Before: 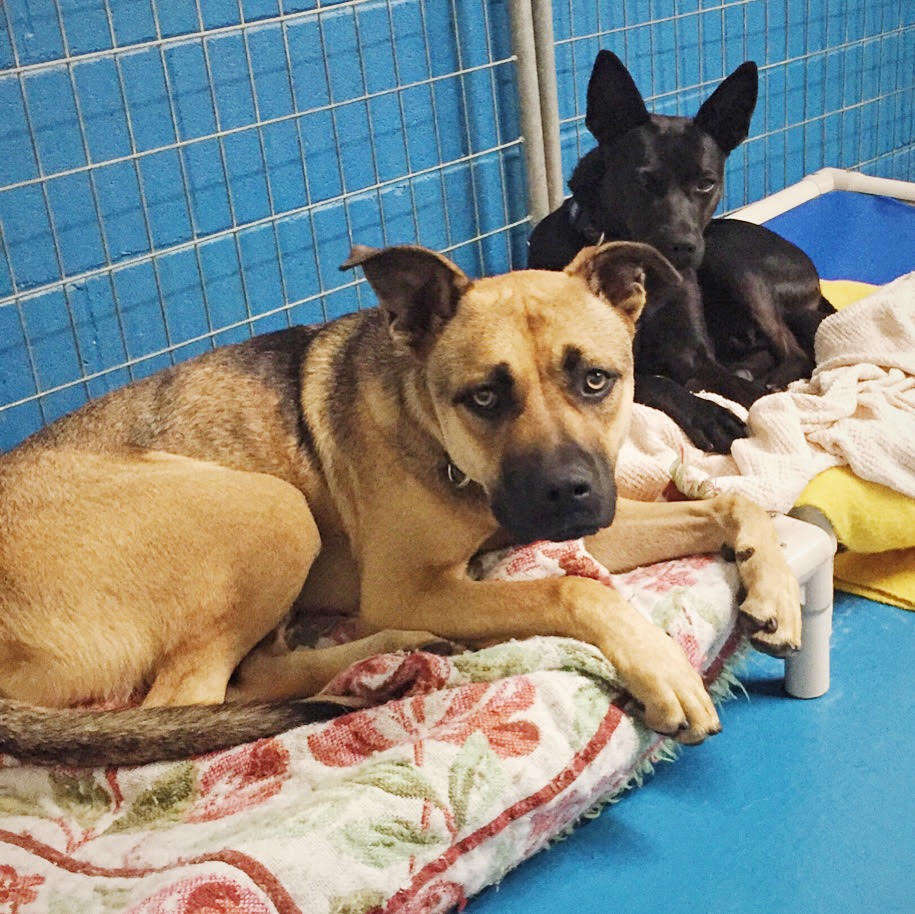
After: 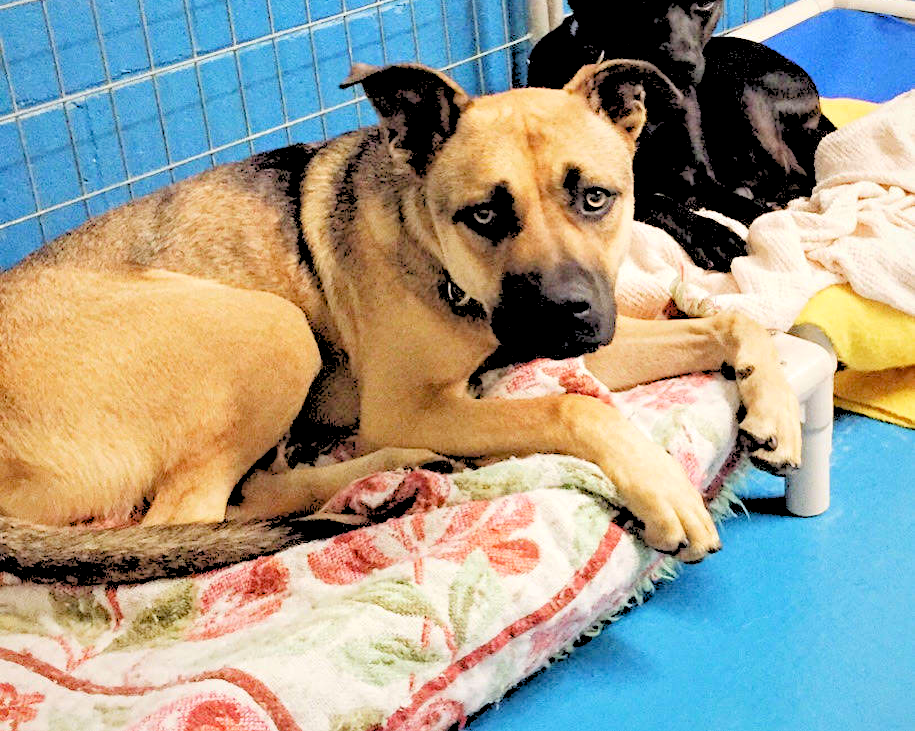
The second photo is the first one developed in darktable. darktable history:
exposure: black level correction 0.009, exposure 0.119 EV, compensate highlight preservation false
rgb levels: levels [[0.027, 0.429, 0.996], [0, 0.5, 1], [0, 0.5, 1]]
crop and rotate: top 19.998%
